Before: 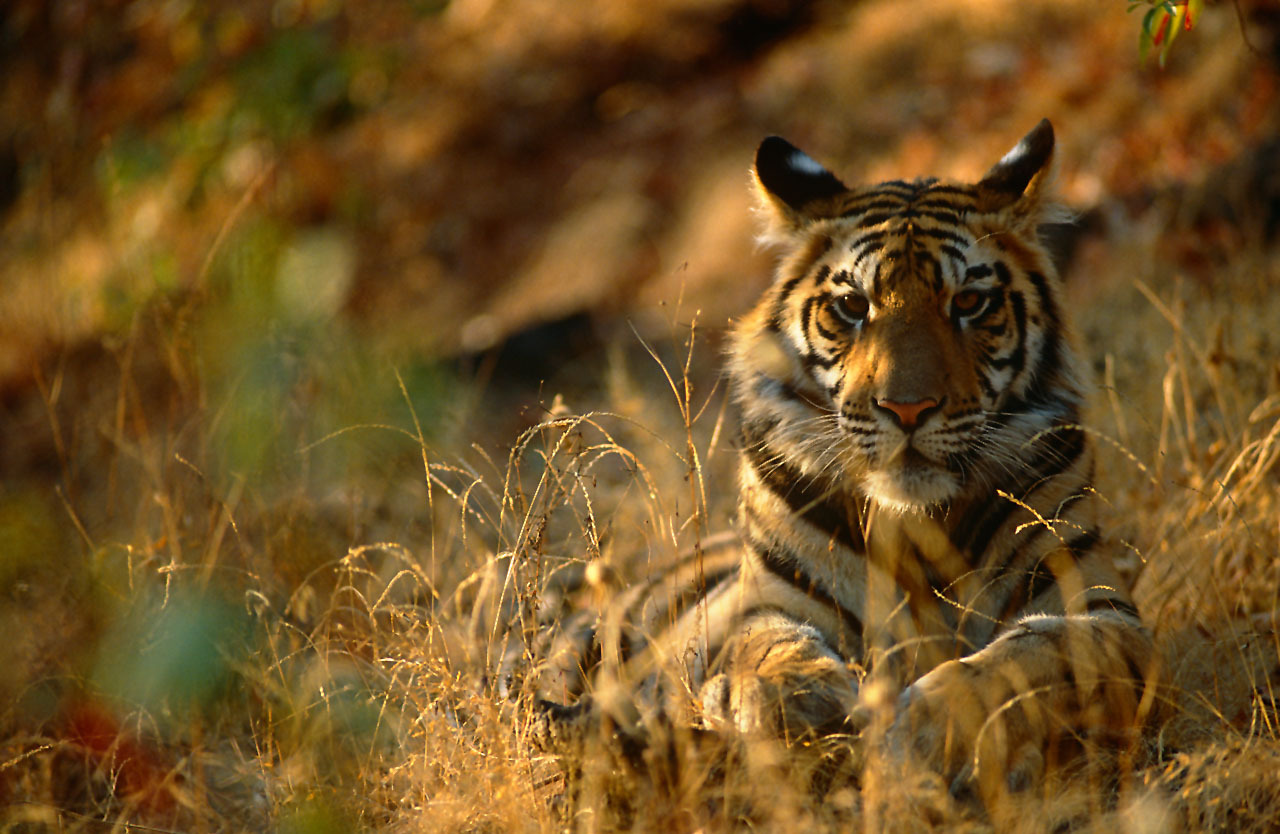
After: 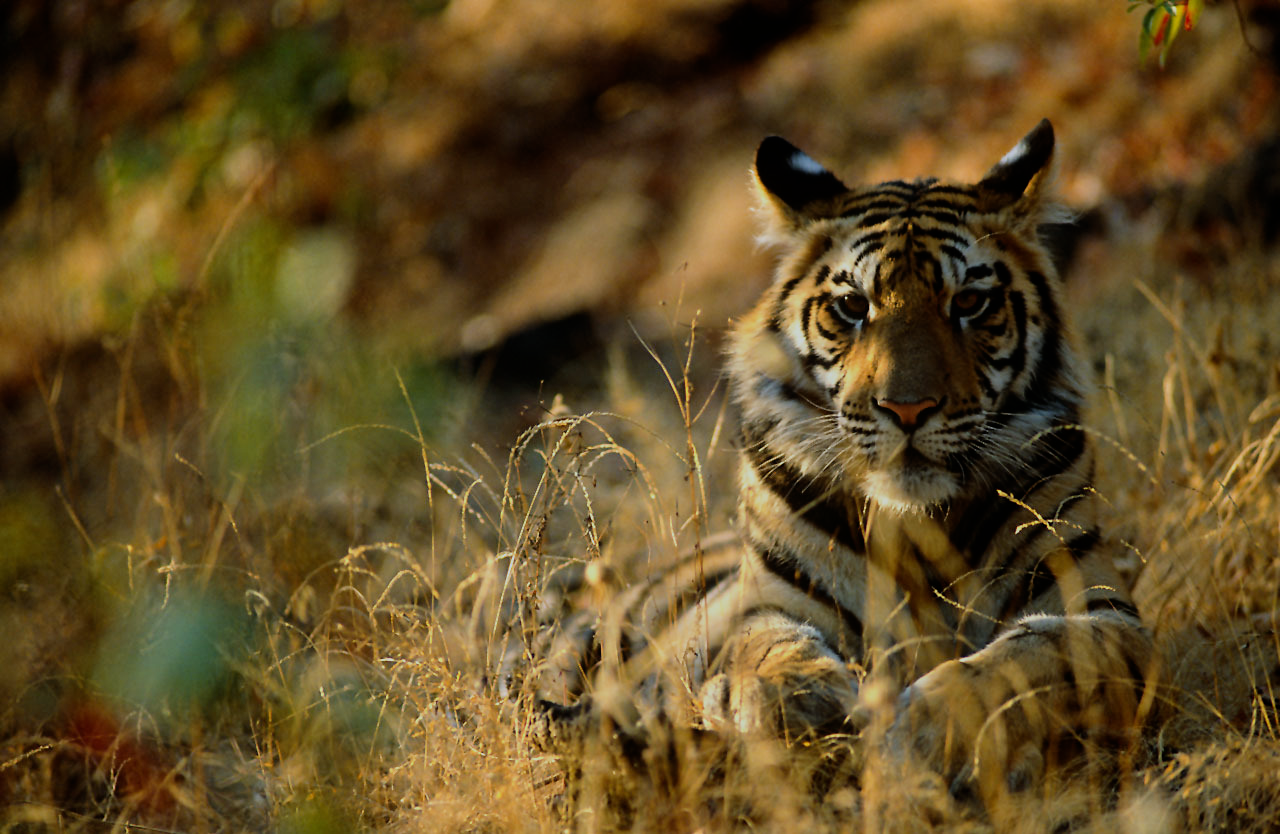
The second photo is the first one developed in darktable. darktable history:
filmic rgb: black relative exposure -7.65 EV, white relative exposure 4.56 EV, hardness 3.61, contrast 1.05
white balance: red 0.924, blue 1.095
